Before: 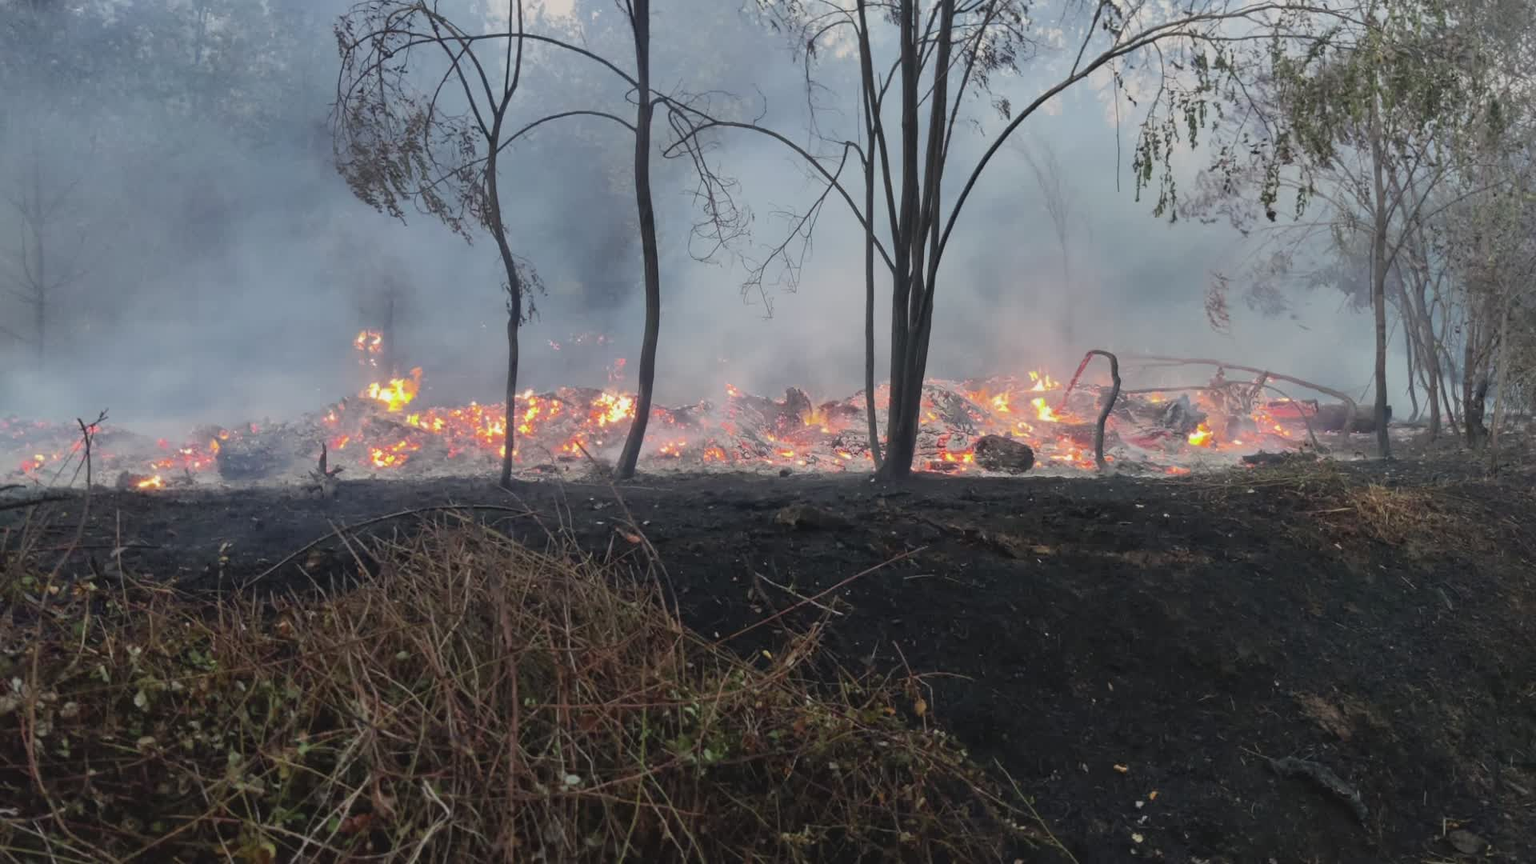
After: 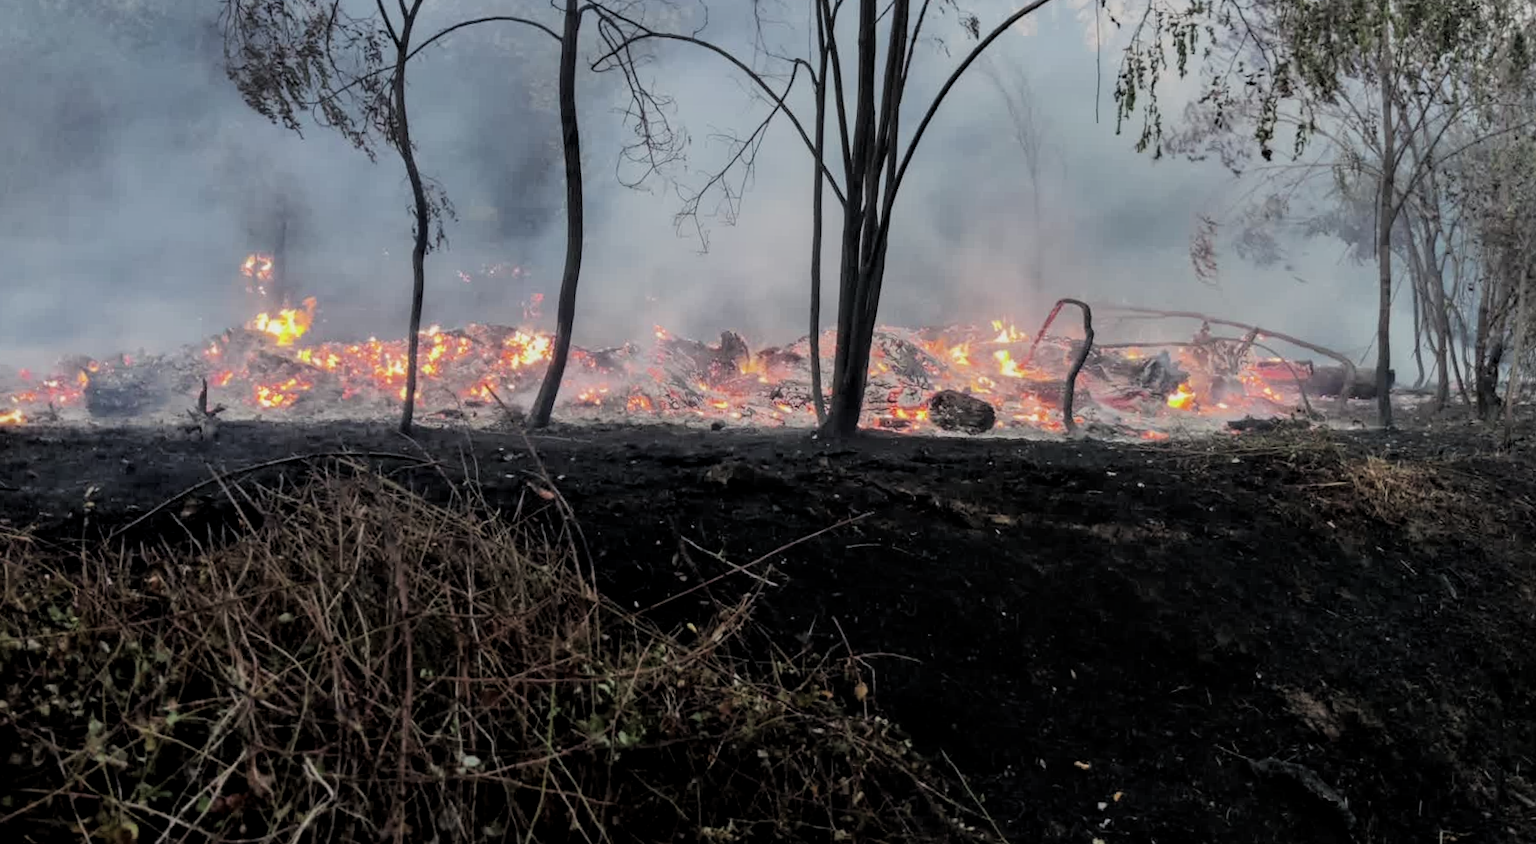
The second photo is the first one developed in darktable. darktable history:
filmic rgb: black relative exposure -5 EV, white relative exposure 3.5 EV, hardness 3.19, contrast 1.2, highlights saturation mix -30%
crop and rotate: left 8.262%, top 9.226%
rotate and perspective: rotation 1.57°, crop left 0.018, crop right 0.982, crop top 0.039, crop bottom 0.961
local contrast: on, module defaults
